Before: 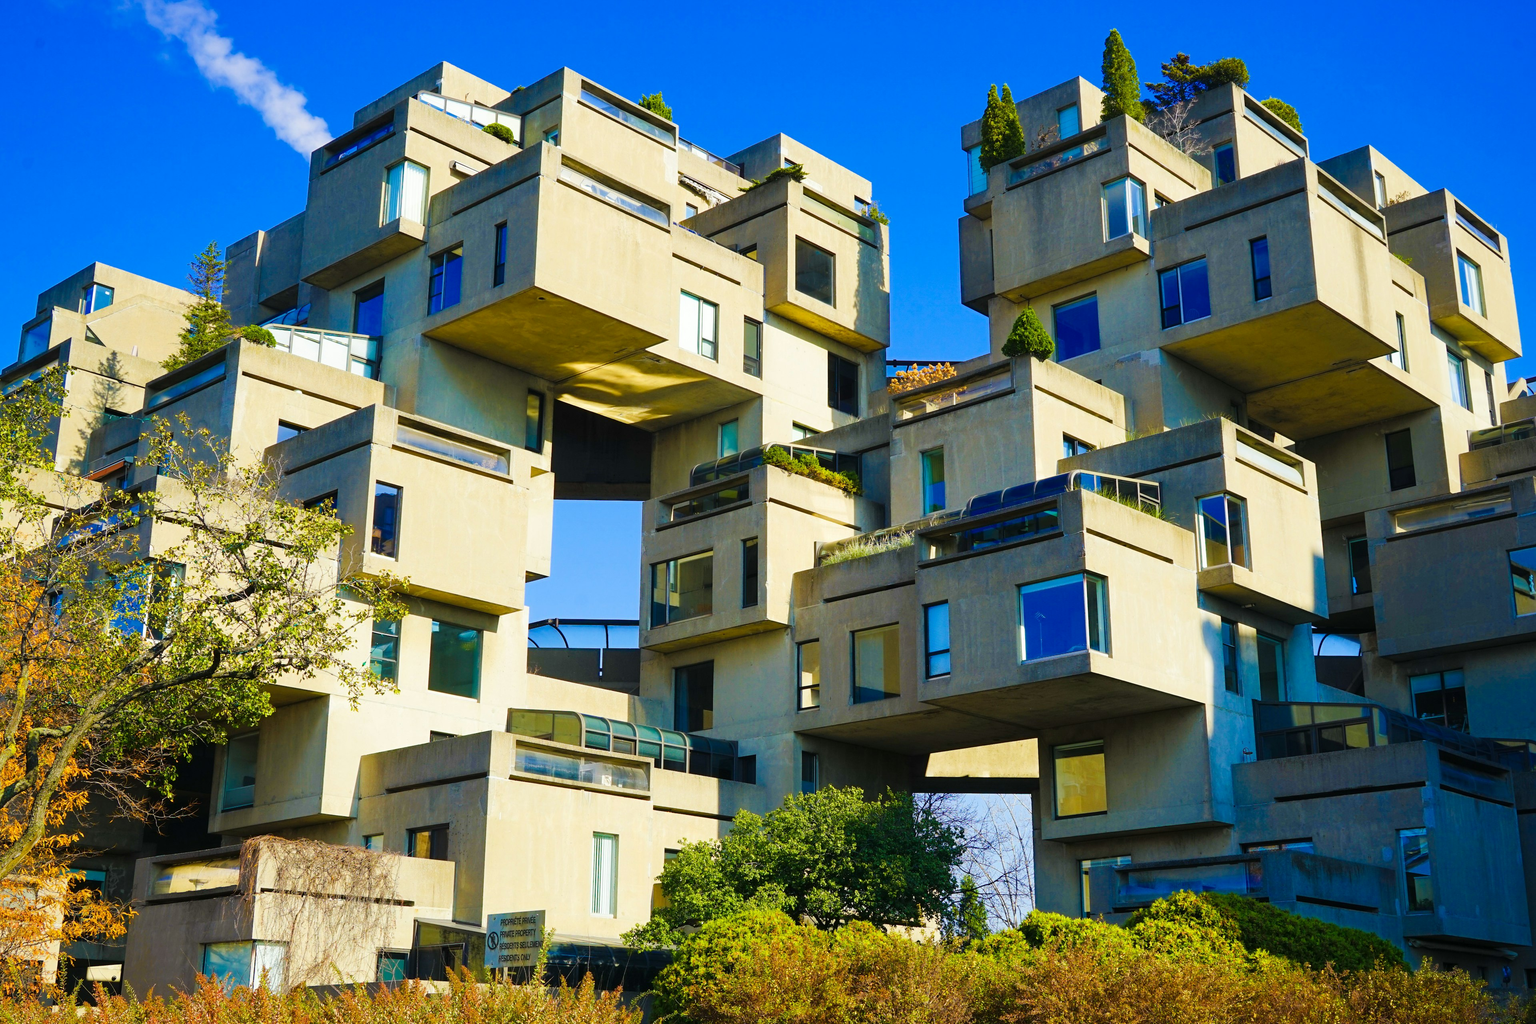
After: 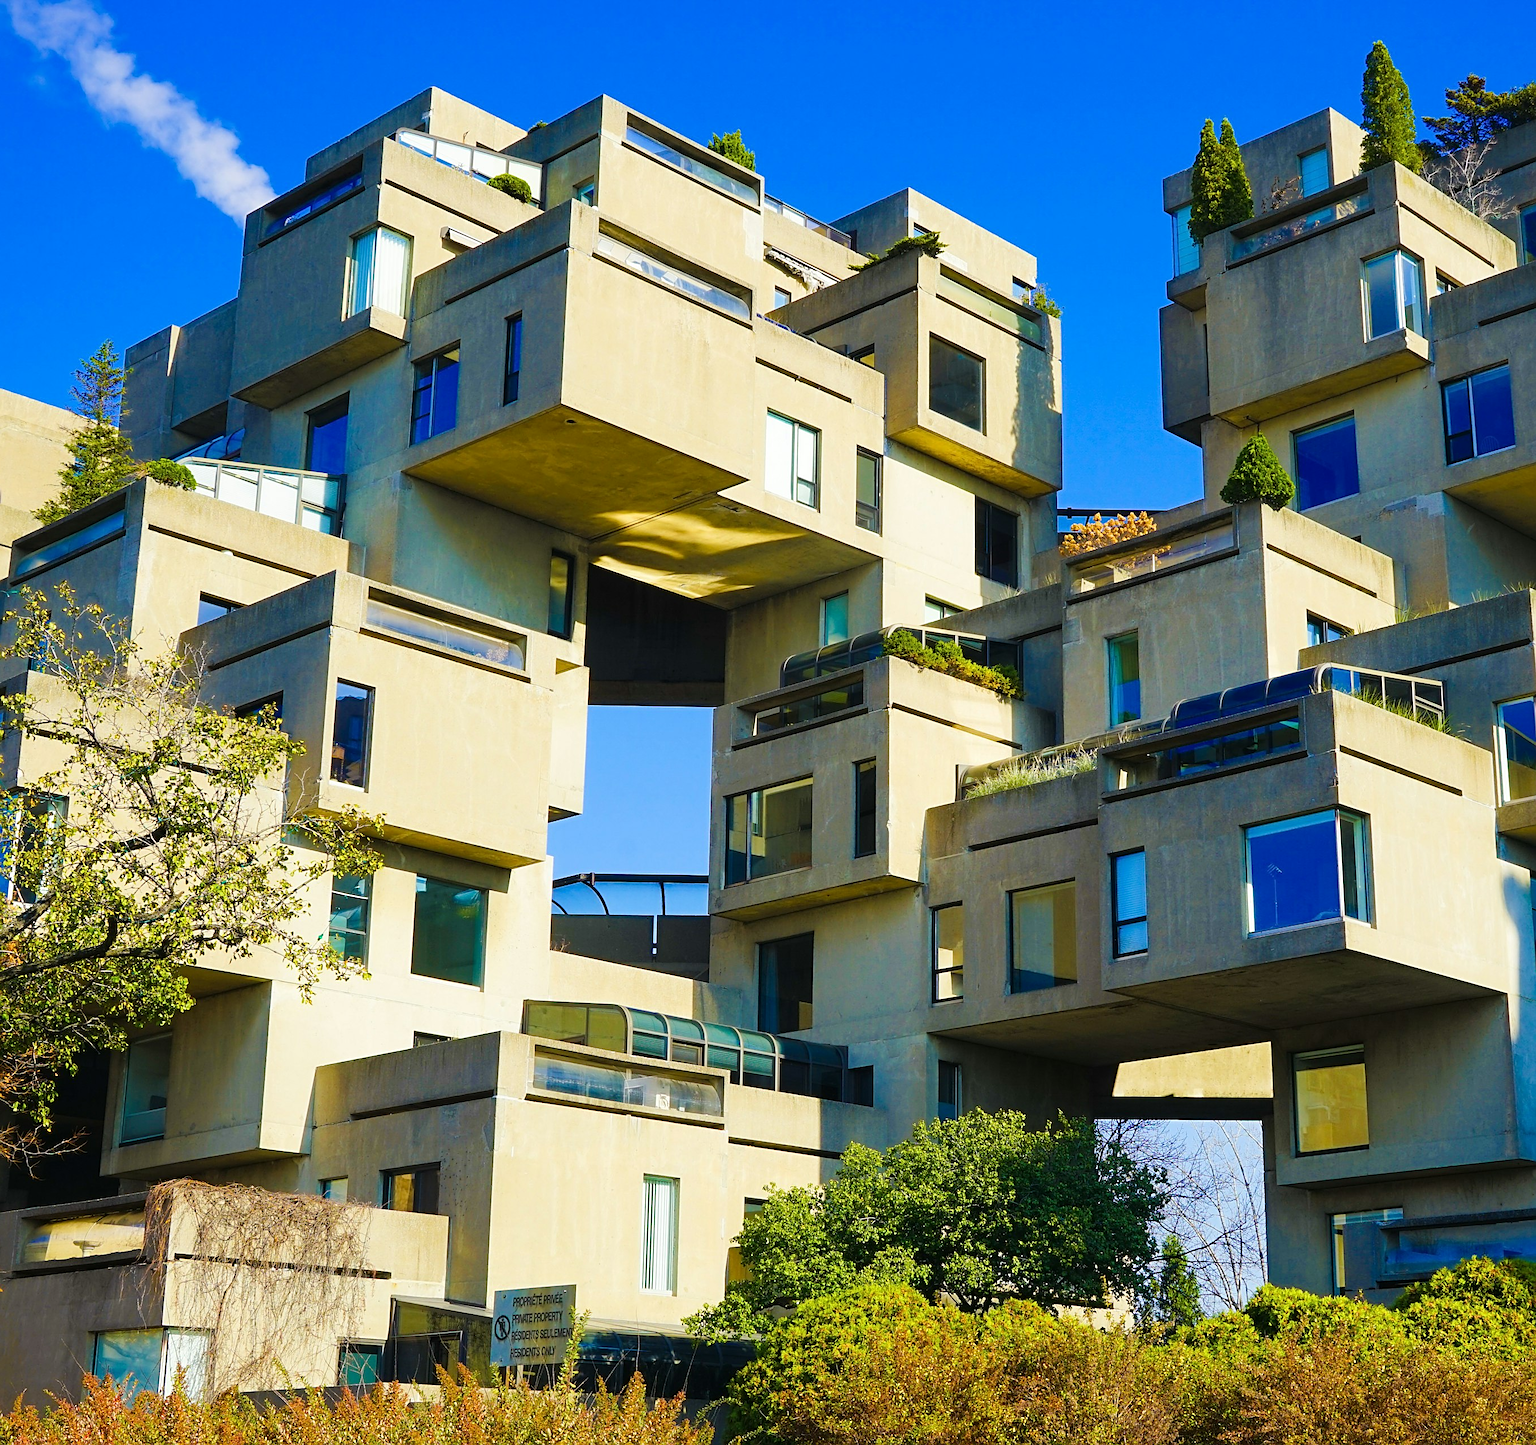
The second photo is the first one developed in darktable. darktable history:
crop and rotate: left 8.947%, right 20.19%
sharpen: on, module defaults
